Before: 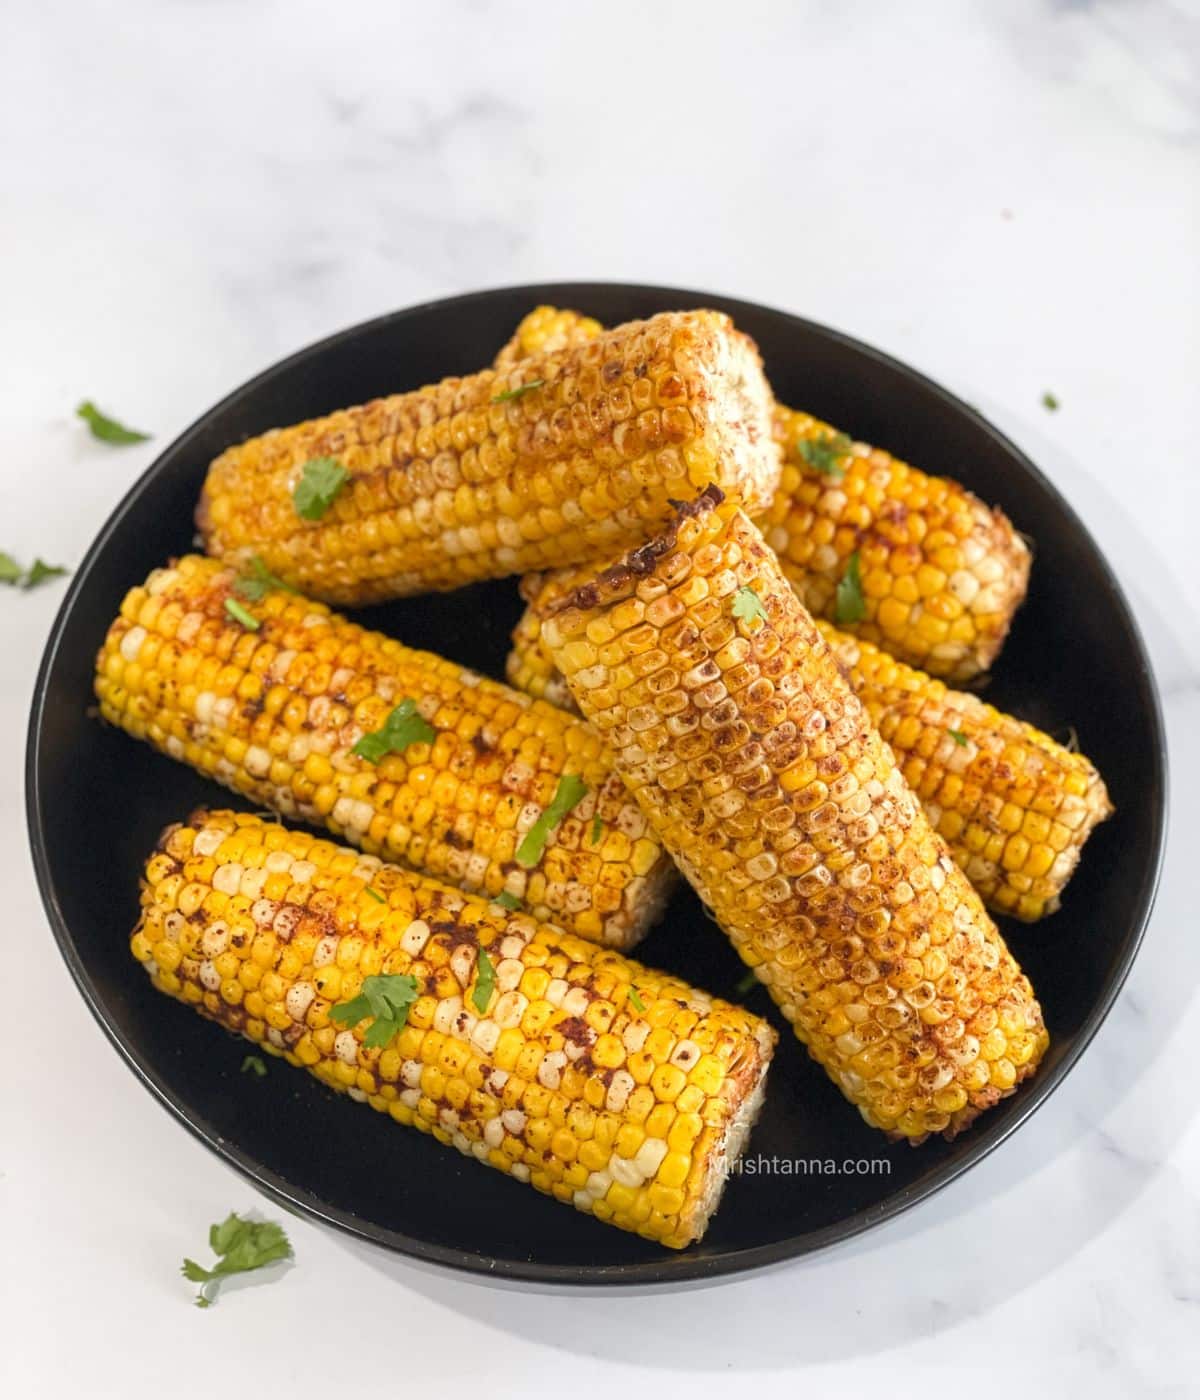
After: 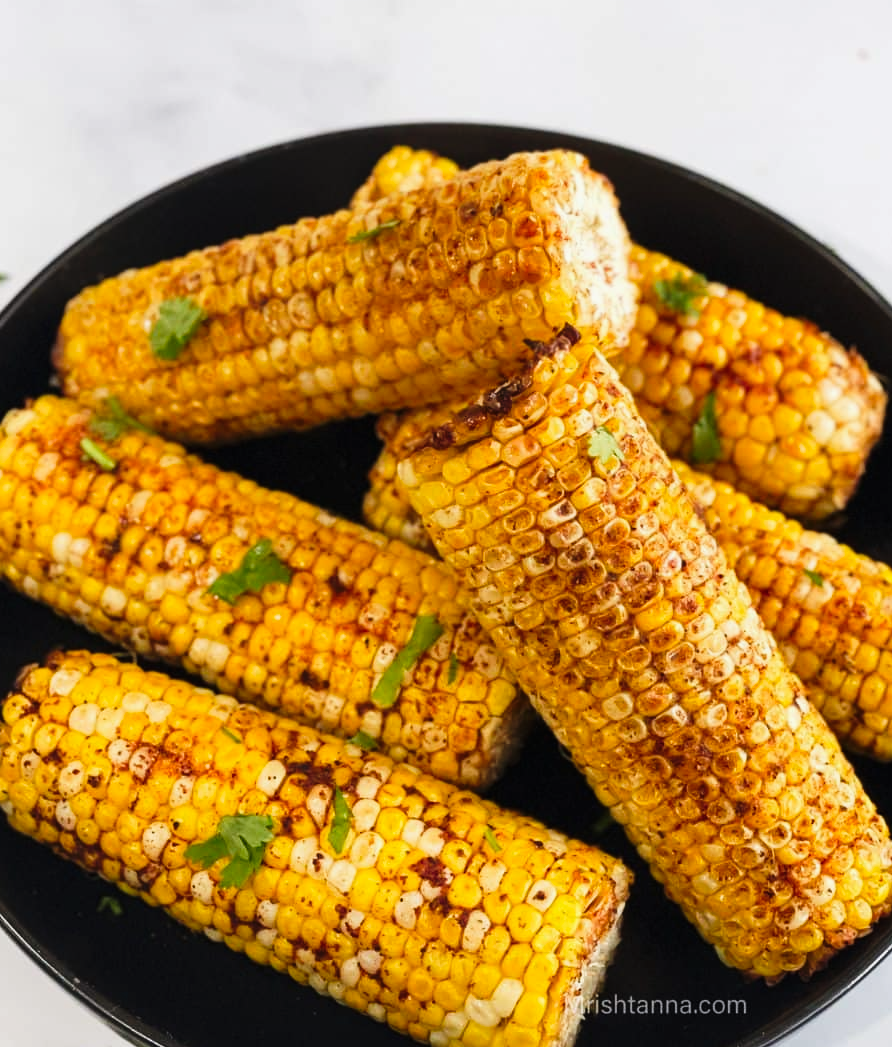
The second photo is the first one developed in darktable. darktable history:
tone curve: curves: ch0 [(0.016, 0.011) (0.21, 0.113) (0.515, 0.476) (0.78, 0.795) (1, 0.981)], preserve colors none
crop and rotate: left 12.059%, top 11.476%, right 13.571%, bottom 13.705%
